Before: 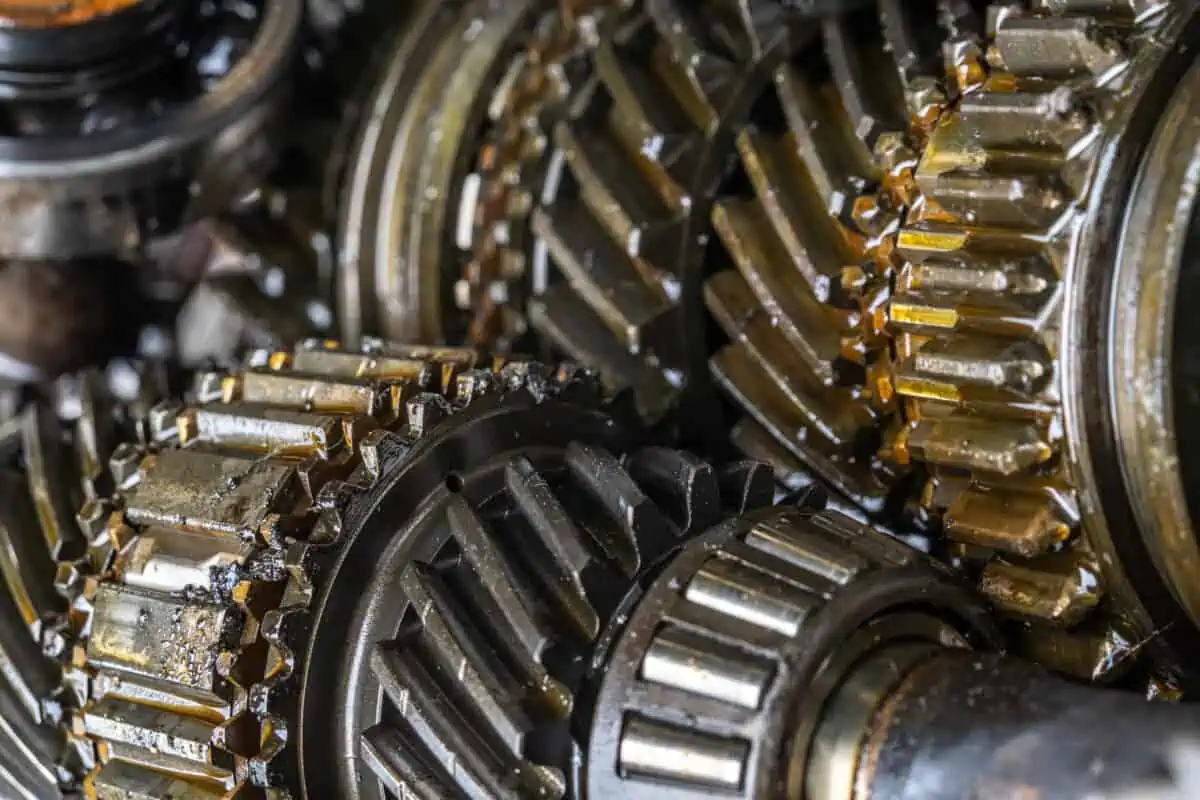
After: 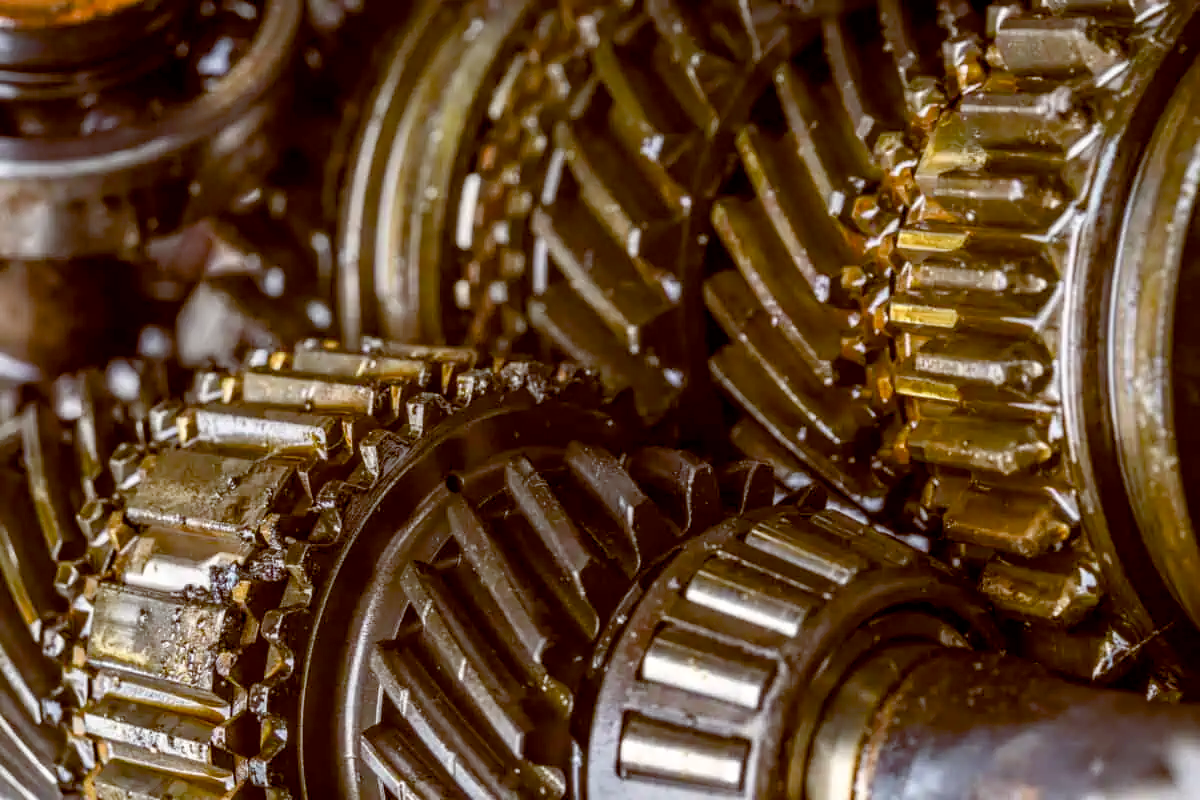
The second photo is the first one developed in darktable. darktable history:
color balance rgb: shadows lift › luminance -9.467%, global offset › chroma 0.395%, global offset › hue 32.64°, perceptual saturation grading › global saturation 20%, perceptual saturation grading › highlights -49.3%, perceptual saturation grading › shadows 24.059%, global vibrance 20%
